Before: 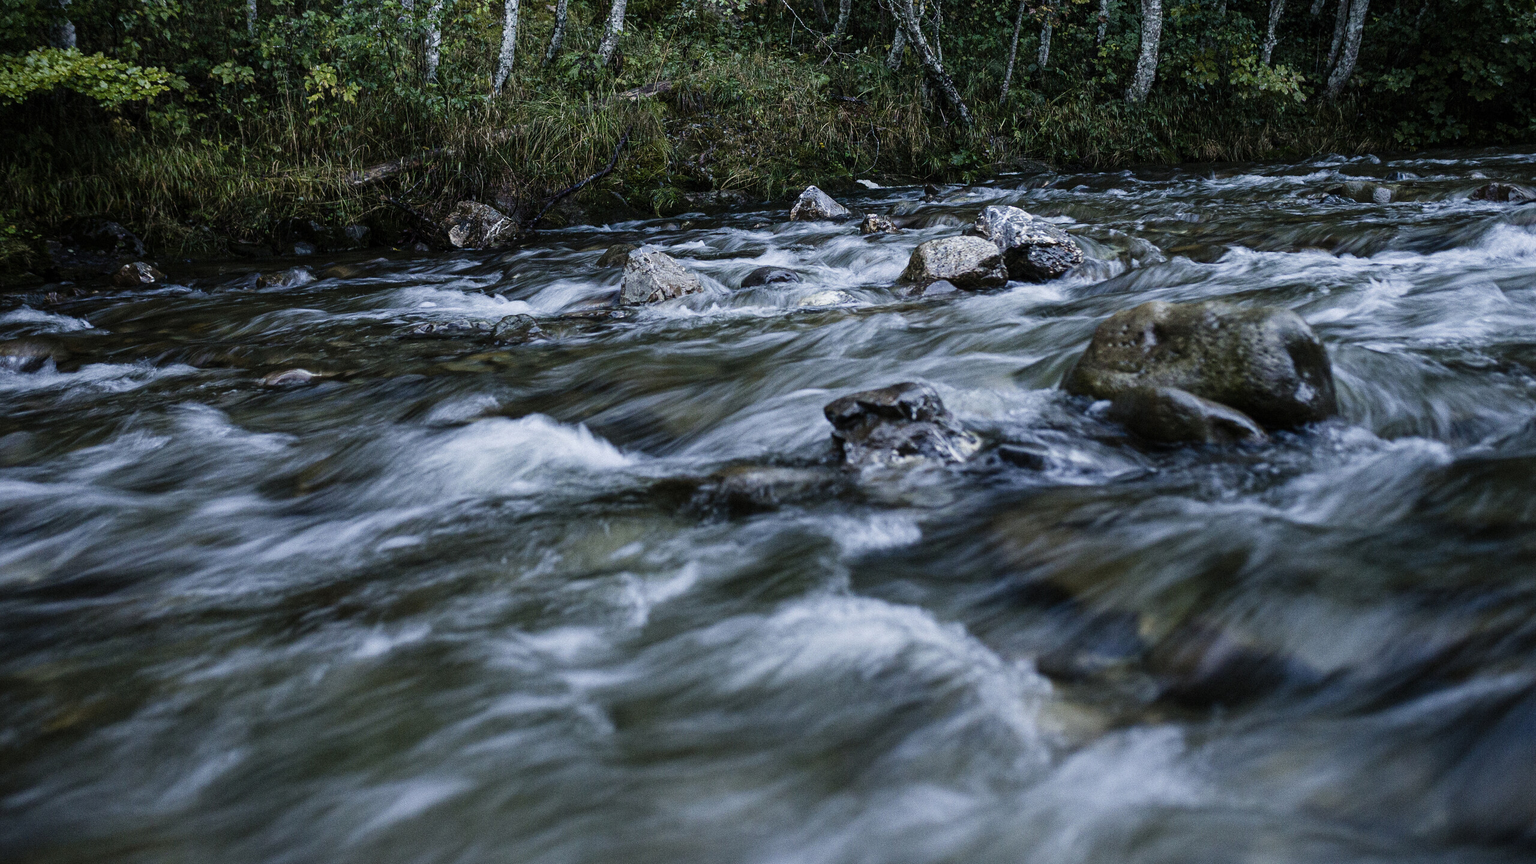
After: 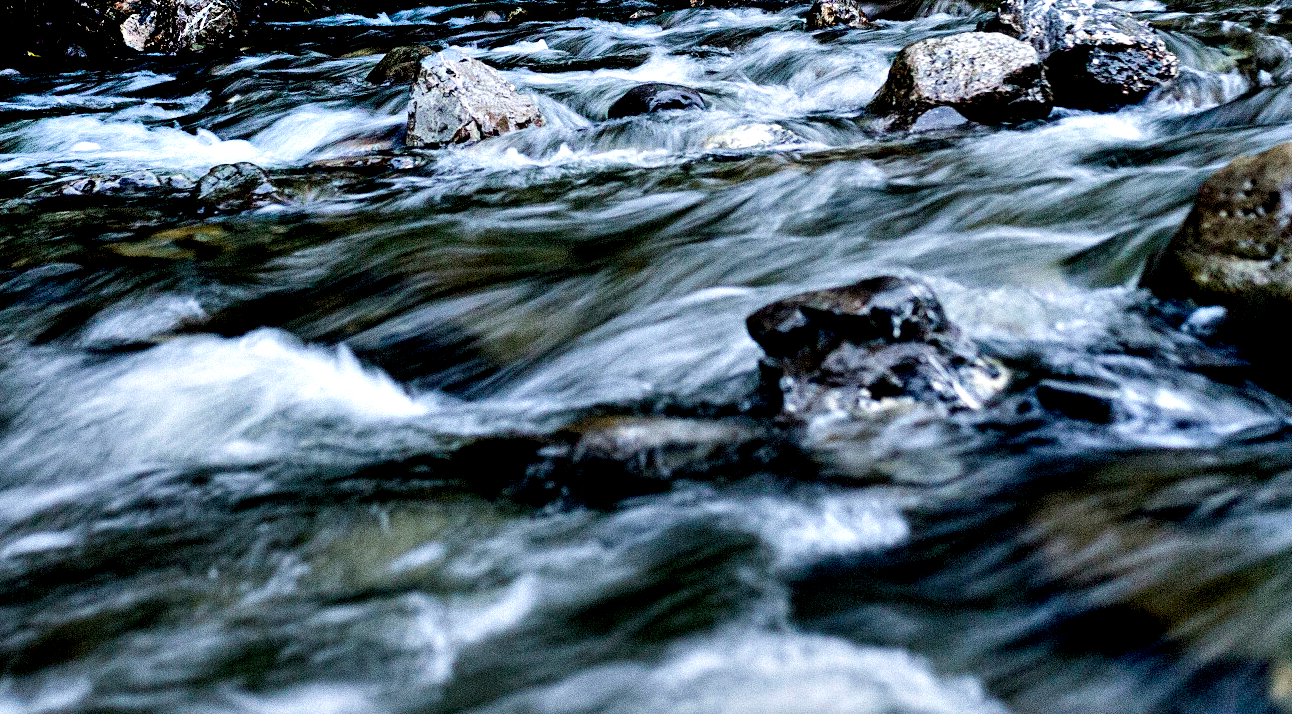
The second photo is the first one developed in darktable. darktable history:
crop: left 24.531%, top 25.109%, right 24.984%, bottom 25.24%
exposure: black level correction 0.012, compensate exposure bias true, compensate highlight preservation false
contrast equalizer: octaves 7, y [[0.6 ×6], [0.55 ×6], [0 ×6], [0 ×6], [0 ×6]]
shadows and highlights: radius 266.88, soften with gaussian
